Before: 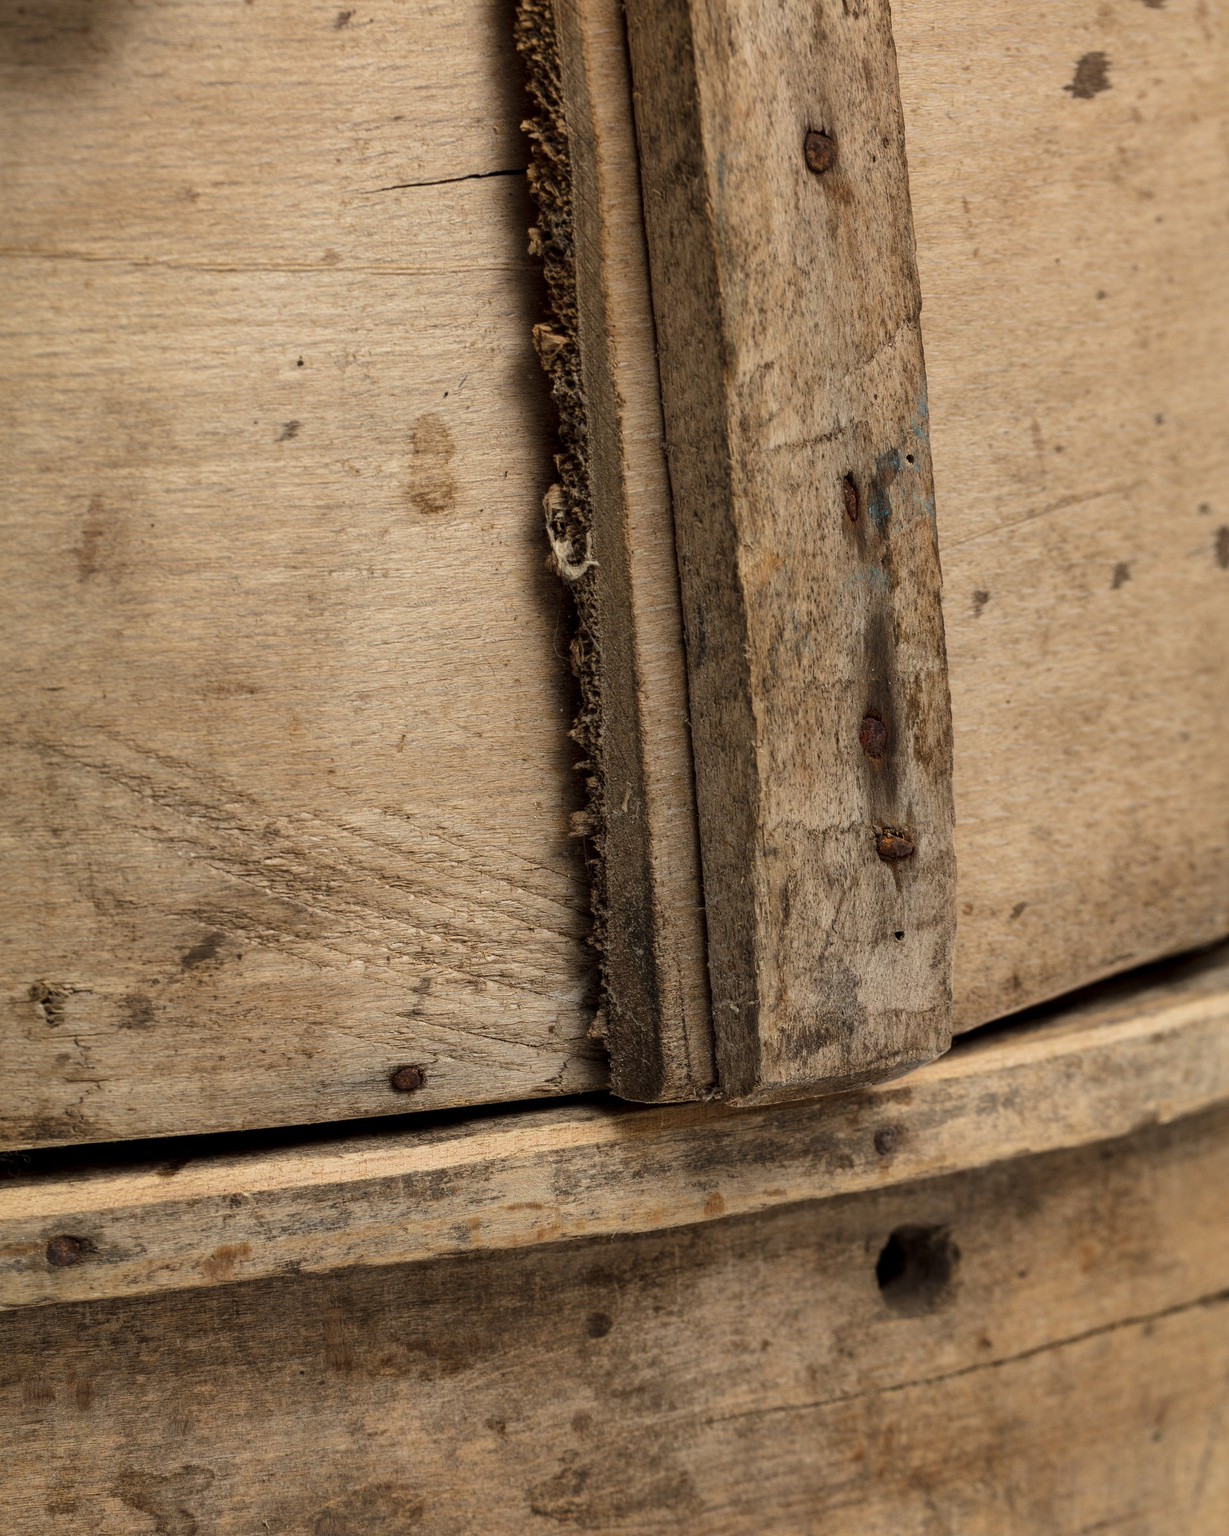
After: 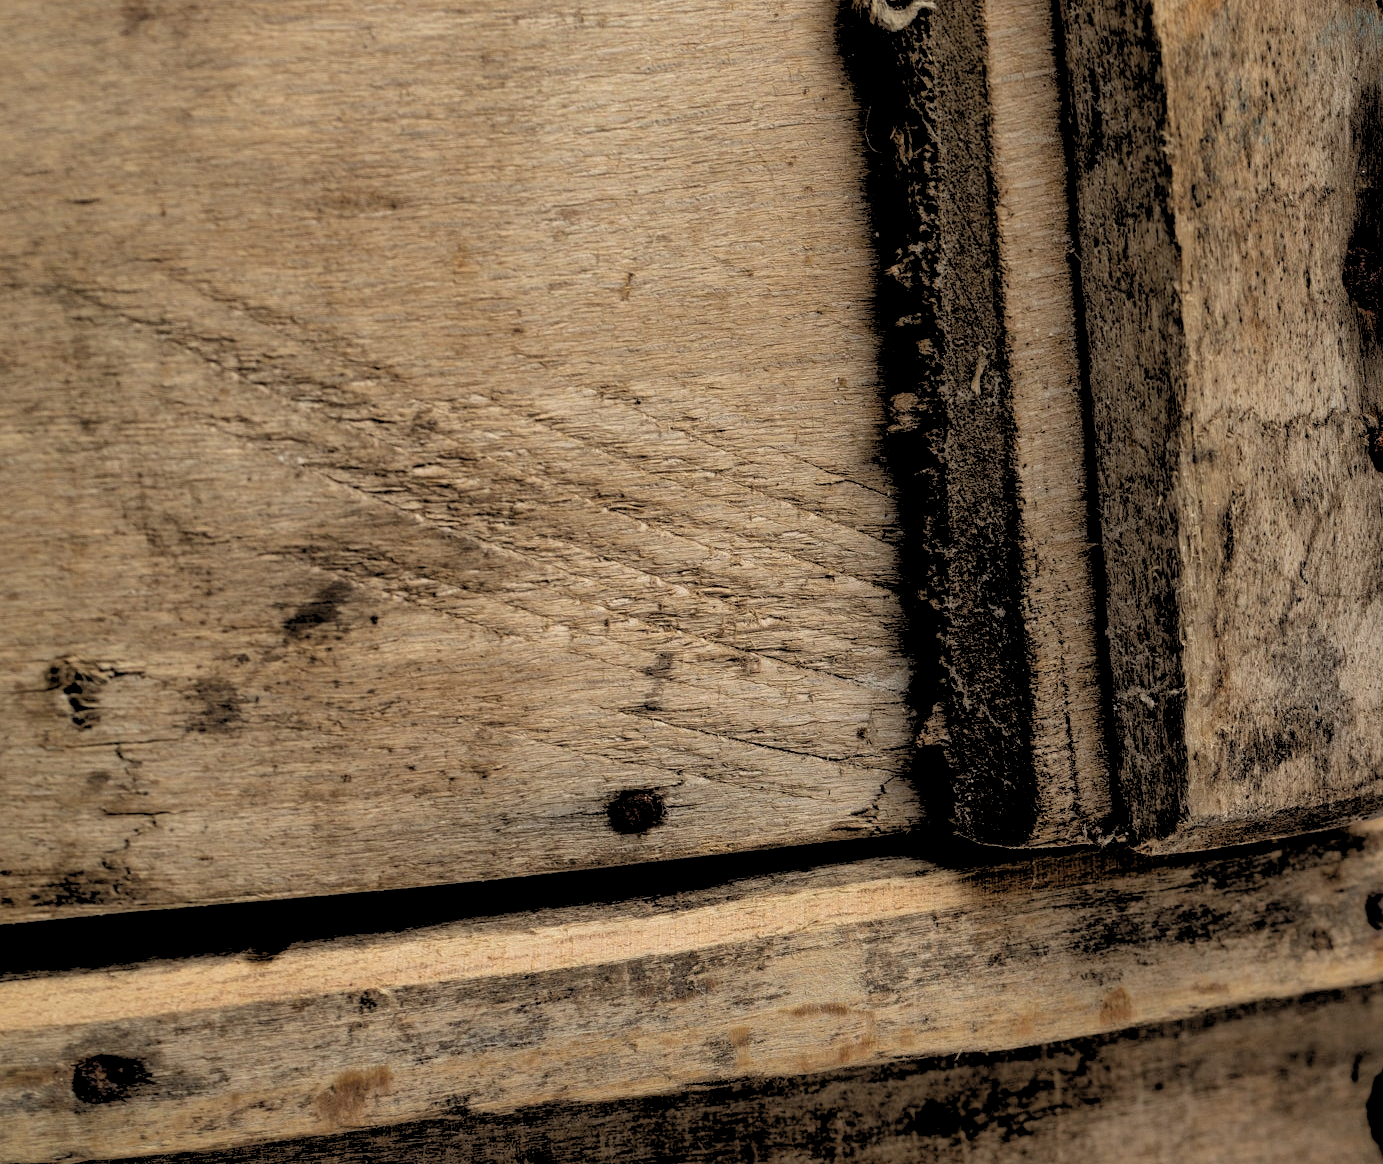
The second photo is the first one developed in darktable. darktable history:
crop: top 36.498%, right 27.964%, bottom 14.995%
shadows and highlights: on, module defaults
rgb levels: levels [[0.034, 0.472, 0.904], [0, 0.5, 1], [0, 0.5, 1]]
